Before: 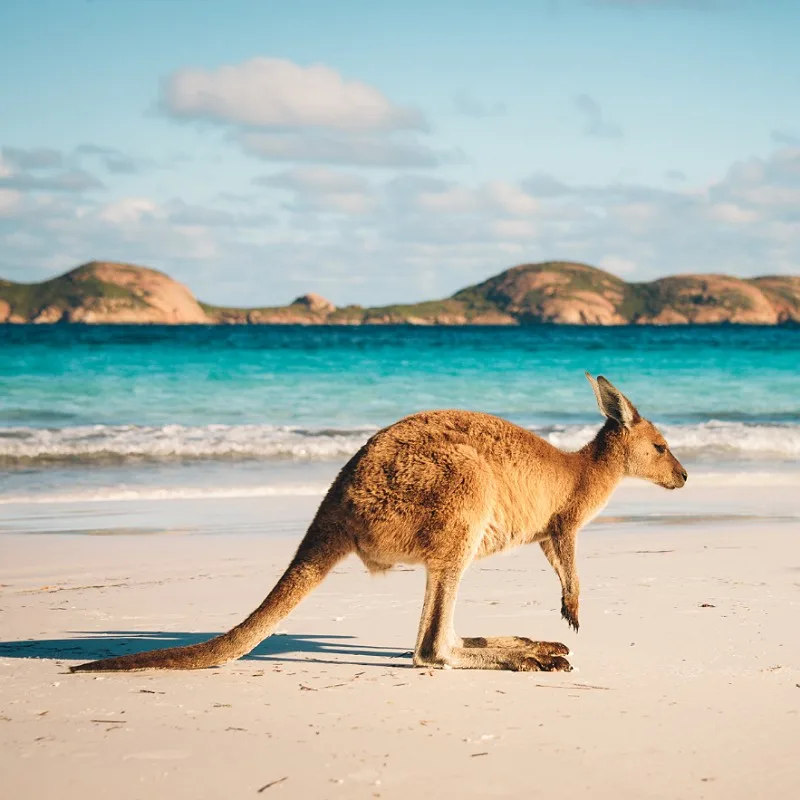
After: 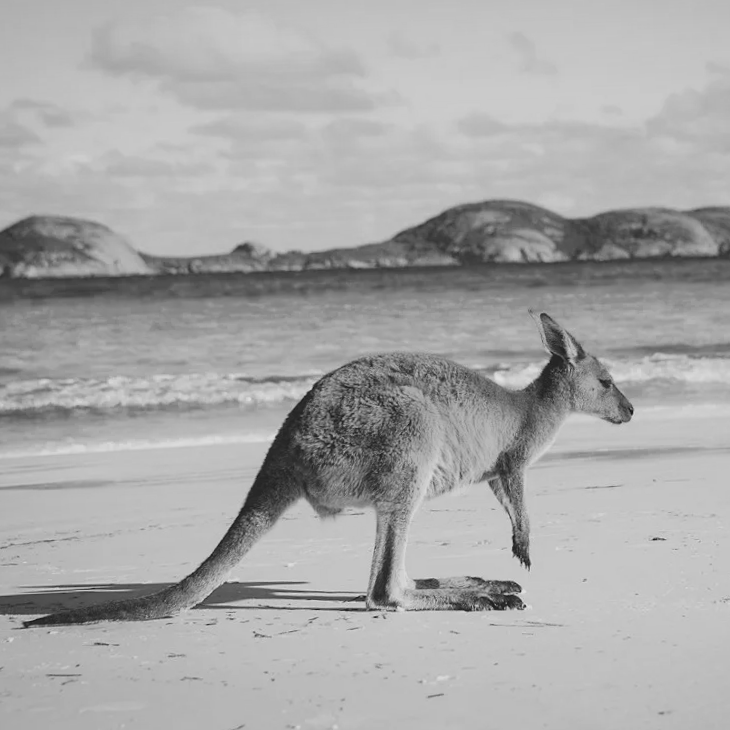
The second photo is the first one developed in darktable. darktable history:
exposure: black level correction -0.014, exposure -0.193 EV, compensate highlight preservation false
crop and rotate: angle 1.96°, left 5.673%, top 5.673%
color calibration: output gray [0.23, 0.37, 0.4, 0], gray › normalize channels true, illuminant same as pipeline (D50), adaptation XYZ, x 0.346, y 0.359, gamut compression 0
